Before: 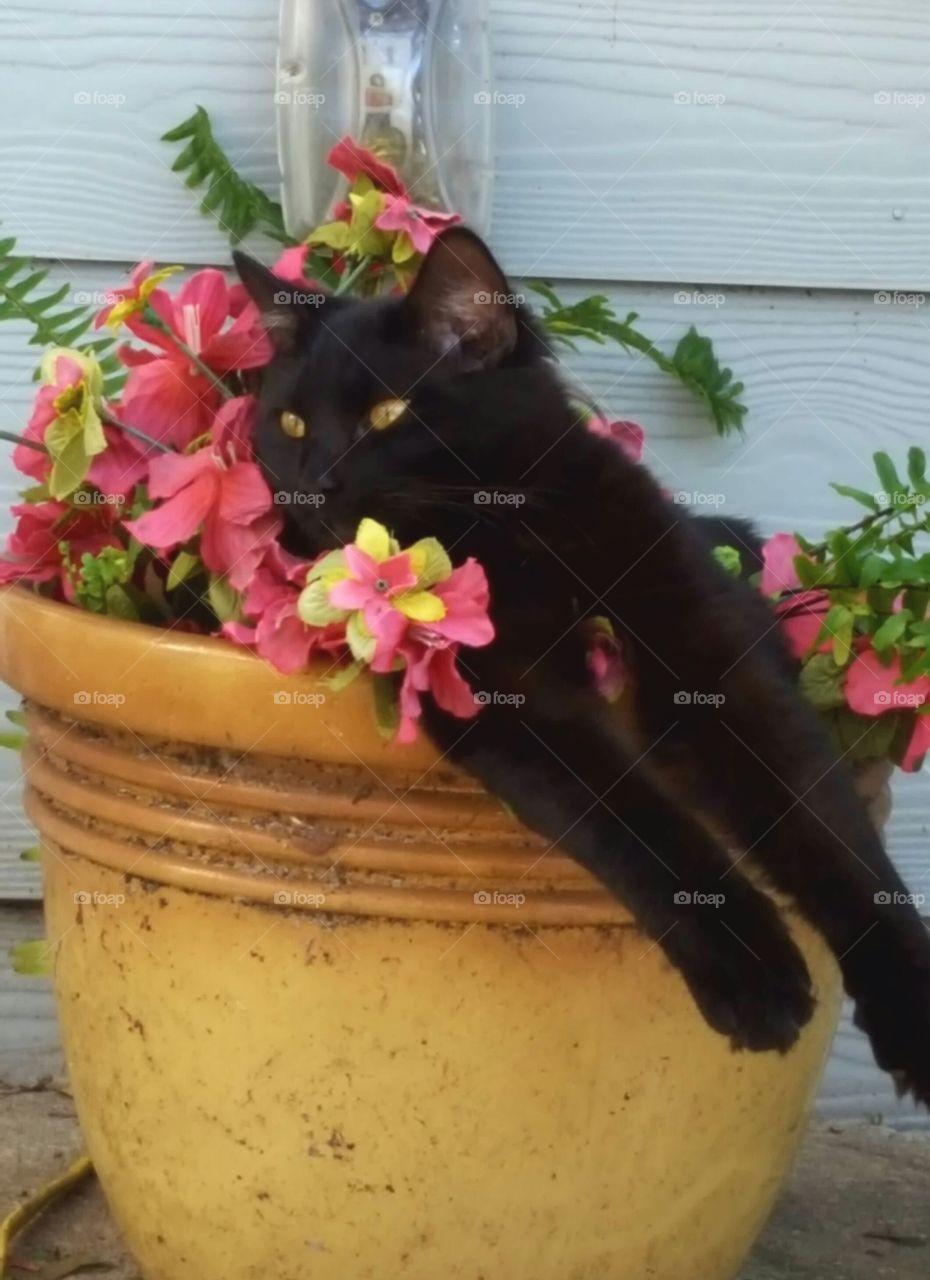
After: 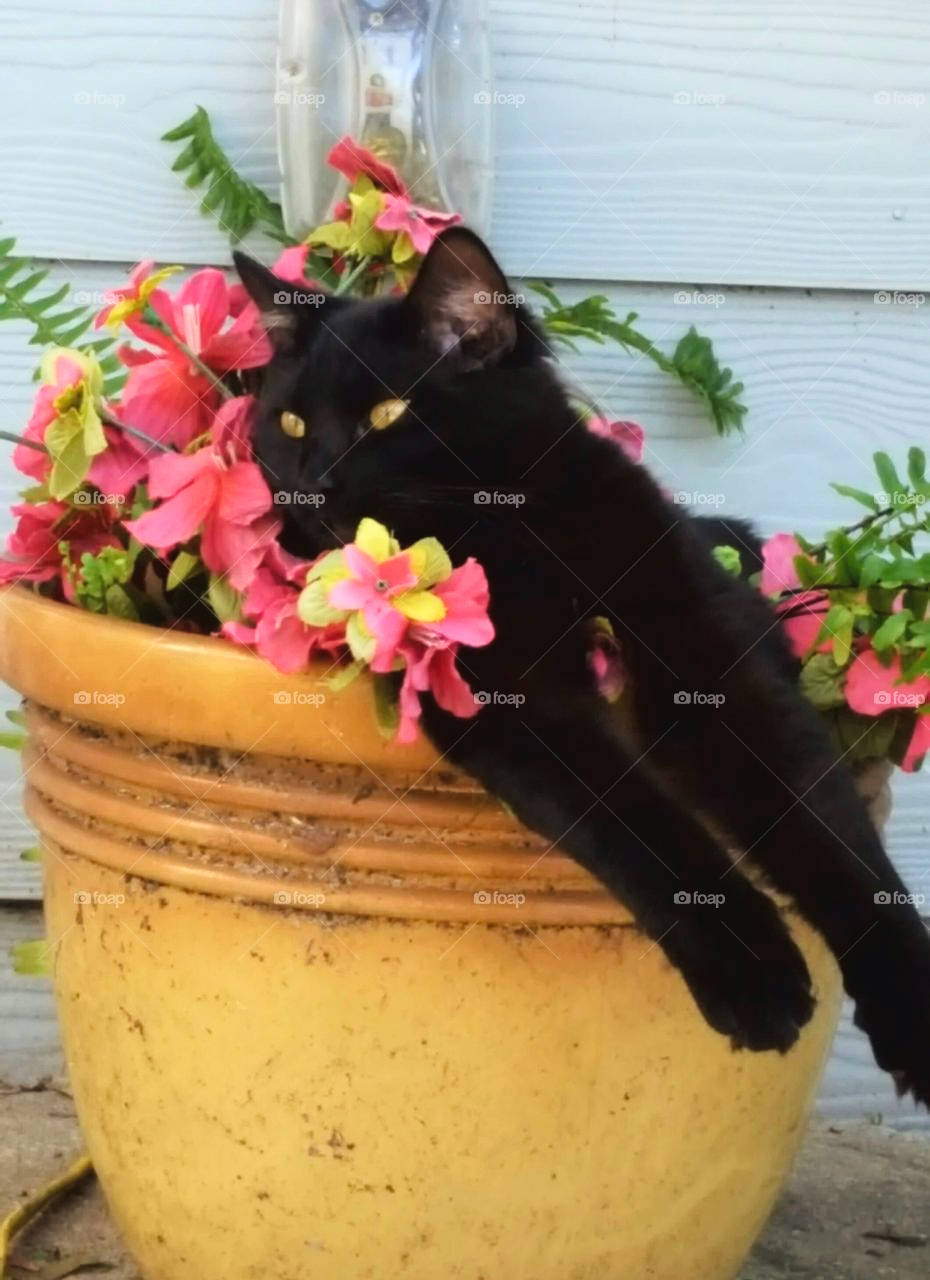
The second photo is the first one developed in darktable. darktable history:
tone curve: curves: ch0 [(0, 0) (0.003, 0.012) (0.011, 0.015) (0.025, 0.023) (0.044, 0.036) (0.069, 0.047) (0.1, 0.062) (0.136, 0.1) (0.177, 0.15) (0.224, 0.219) (0.277, 0.3) (0.335, 0.401) (0.399, 0.49) (0.468, 0.569) (0.543, 0.641) (0.623, 0.73) (0.709, 0.806) (0.801, 0.88) (0.898, 0.939) (1, 1)], color space Lab, linked channels, preserve colors none
